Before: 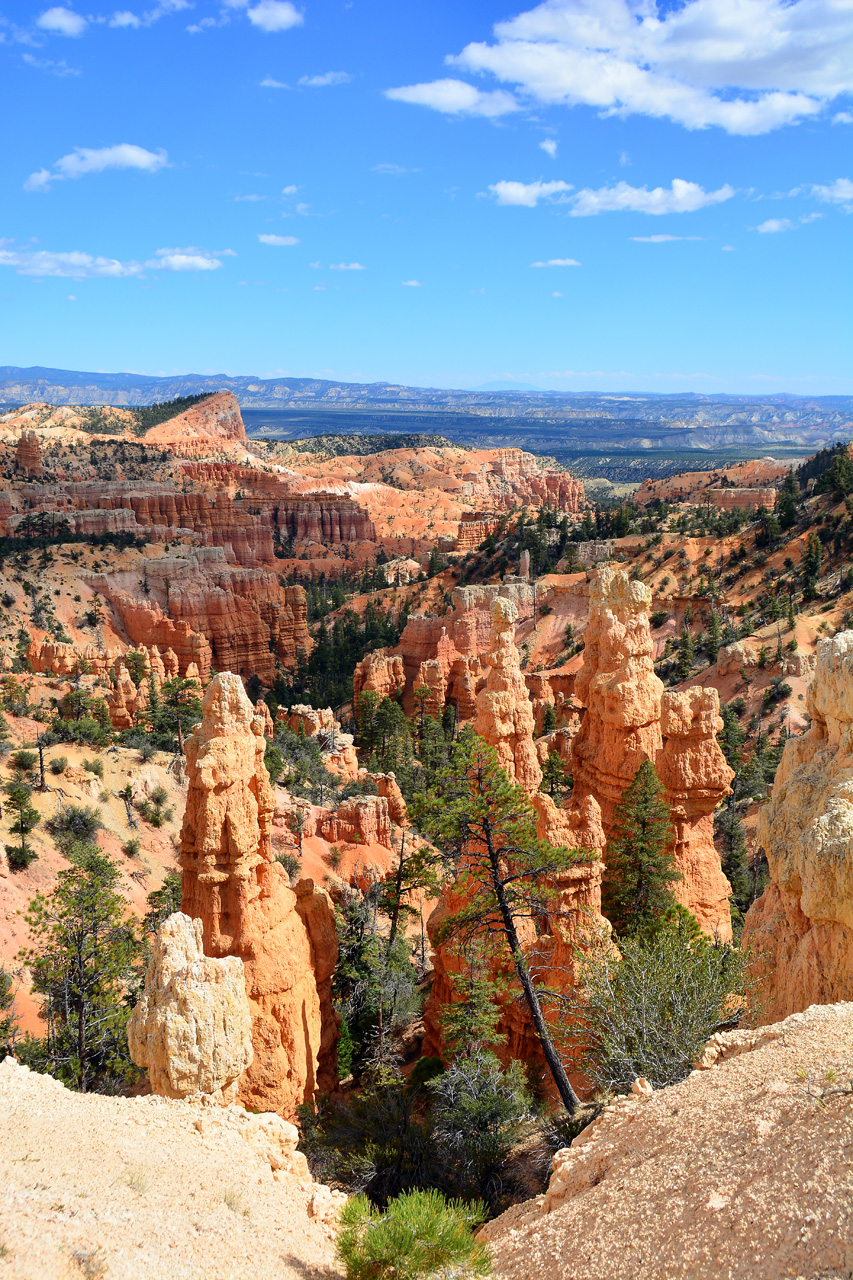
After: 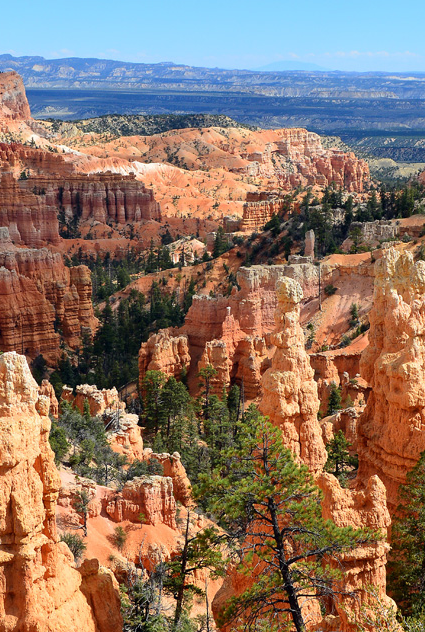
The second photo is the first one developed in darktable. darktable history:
crop: left 25.221%, top 25.037%, right 24.907%, bottom 25.534%
